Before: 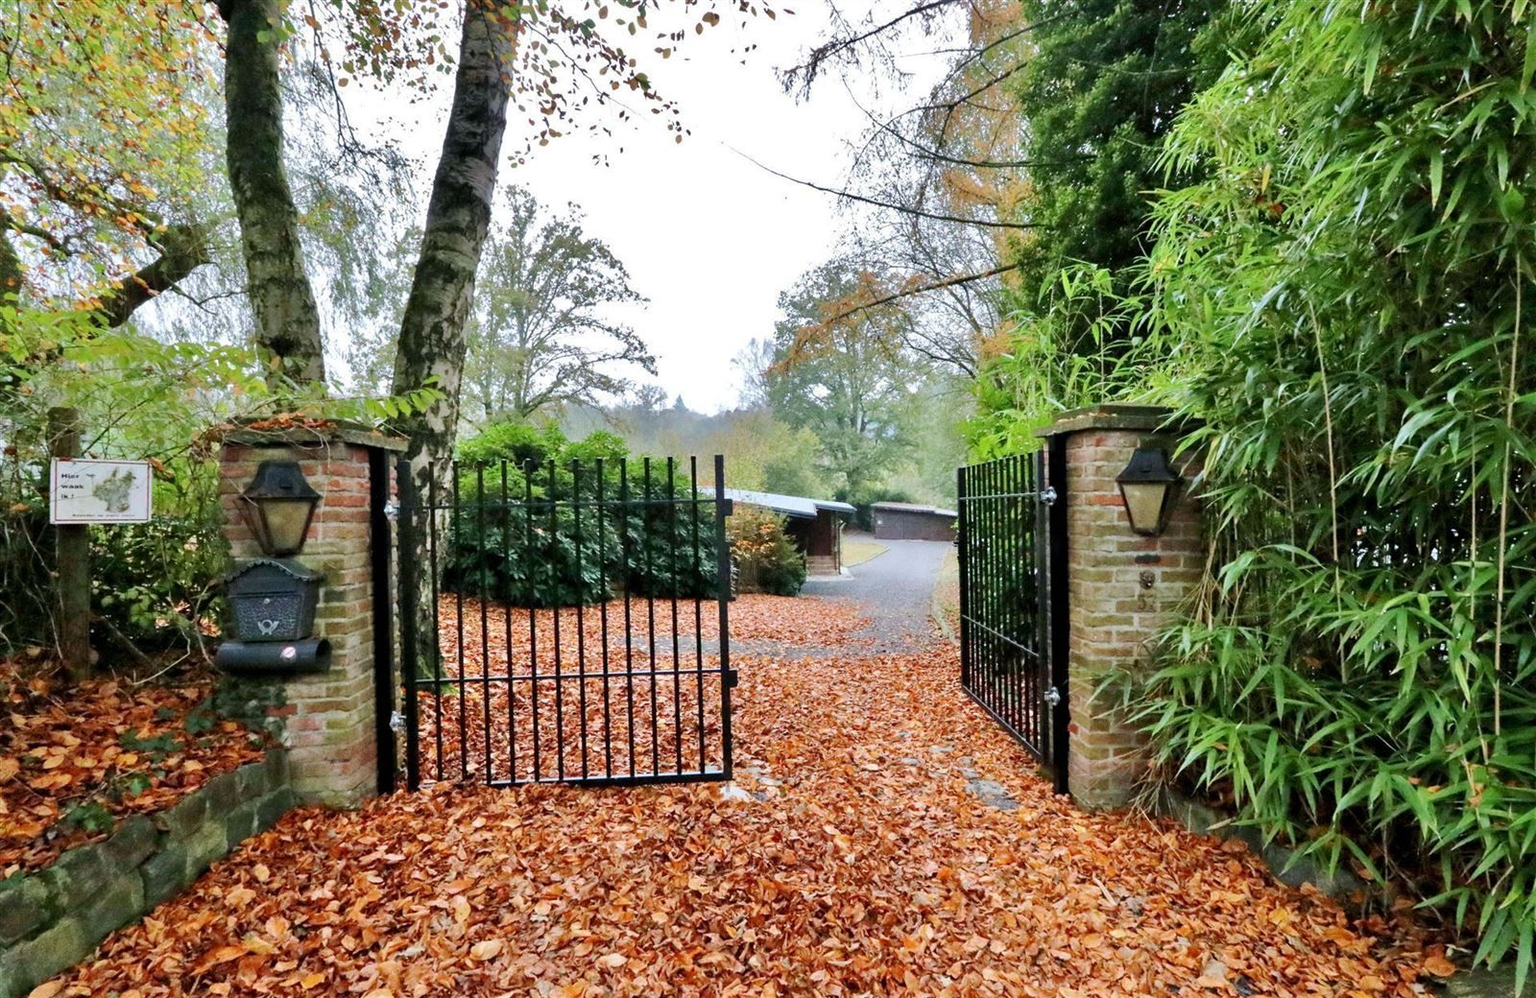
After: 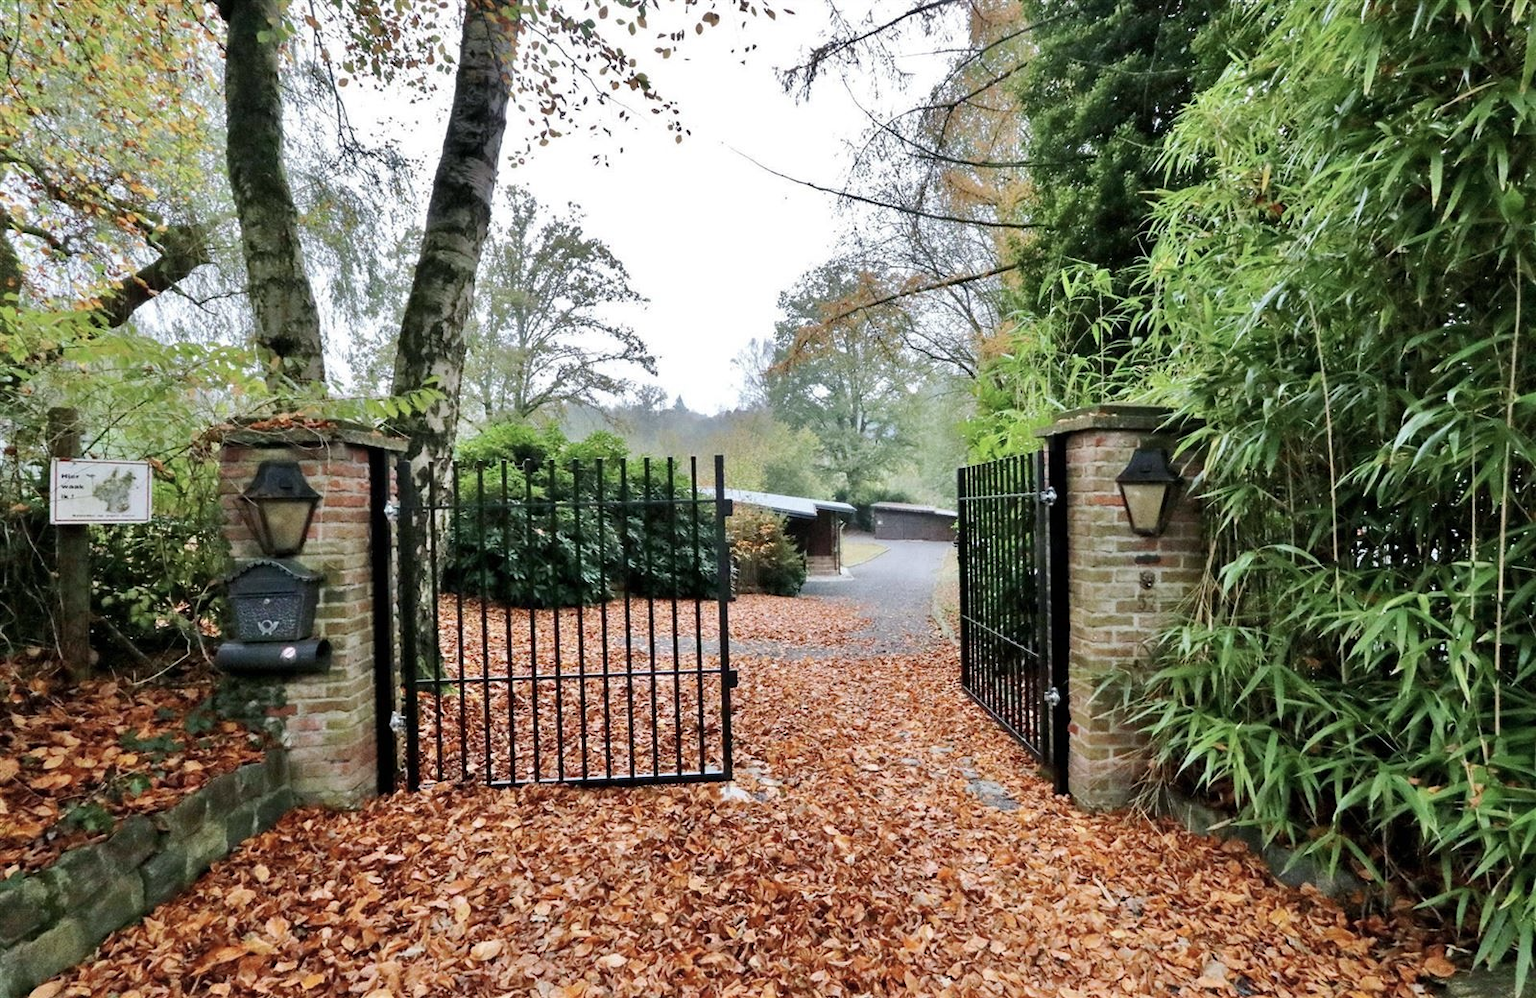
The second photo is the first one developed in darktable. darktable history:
contrast brightness saturation: contrast 0.06, brightness -0.007, saturation -0.229
